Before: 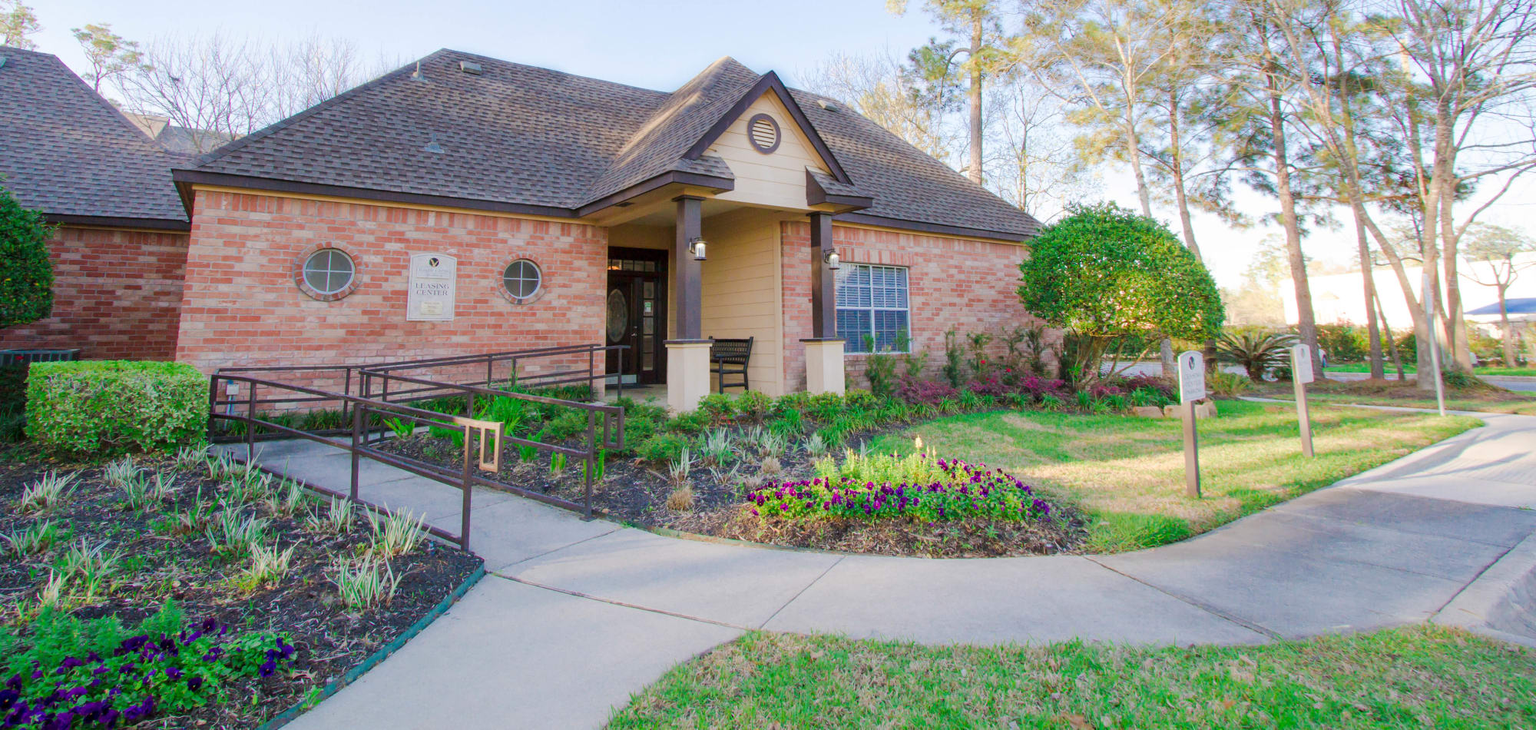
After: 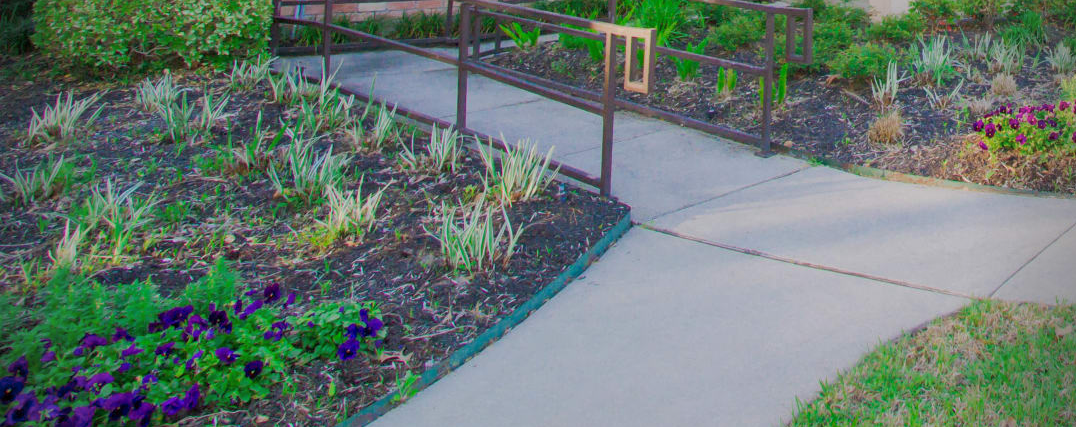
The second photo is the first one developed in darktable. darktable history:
crop and rotate: top 54.893%, right 46.157%, bottom 0.118%
vignetting: fall-off radius 61.02%, brightness -0.881
shadows and highlights: on, module defaults
